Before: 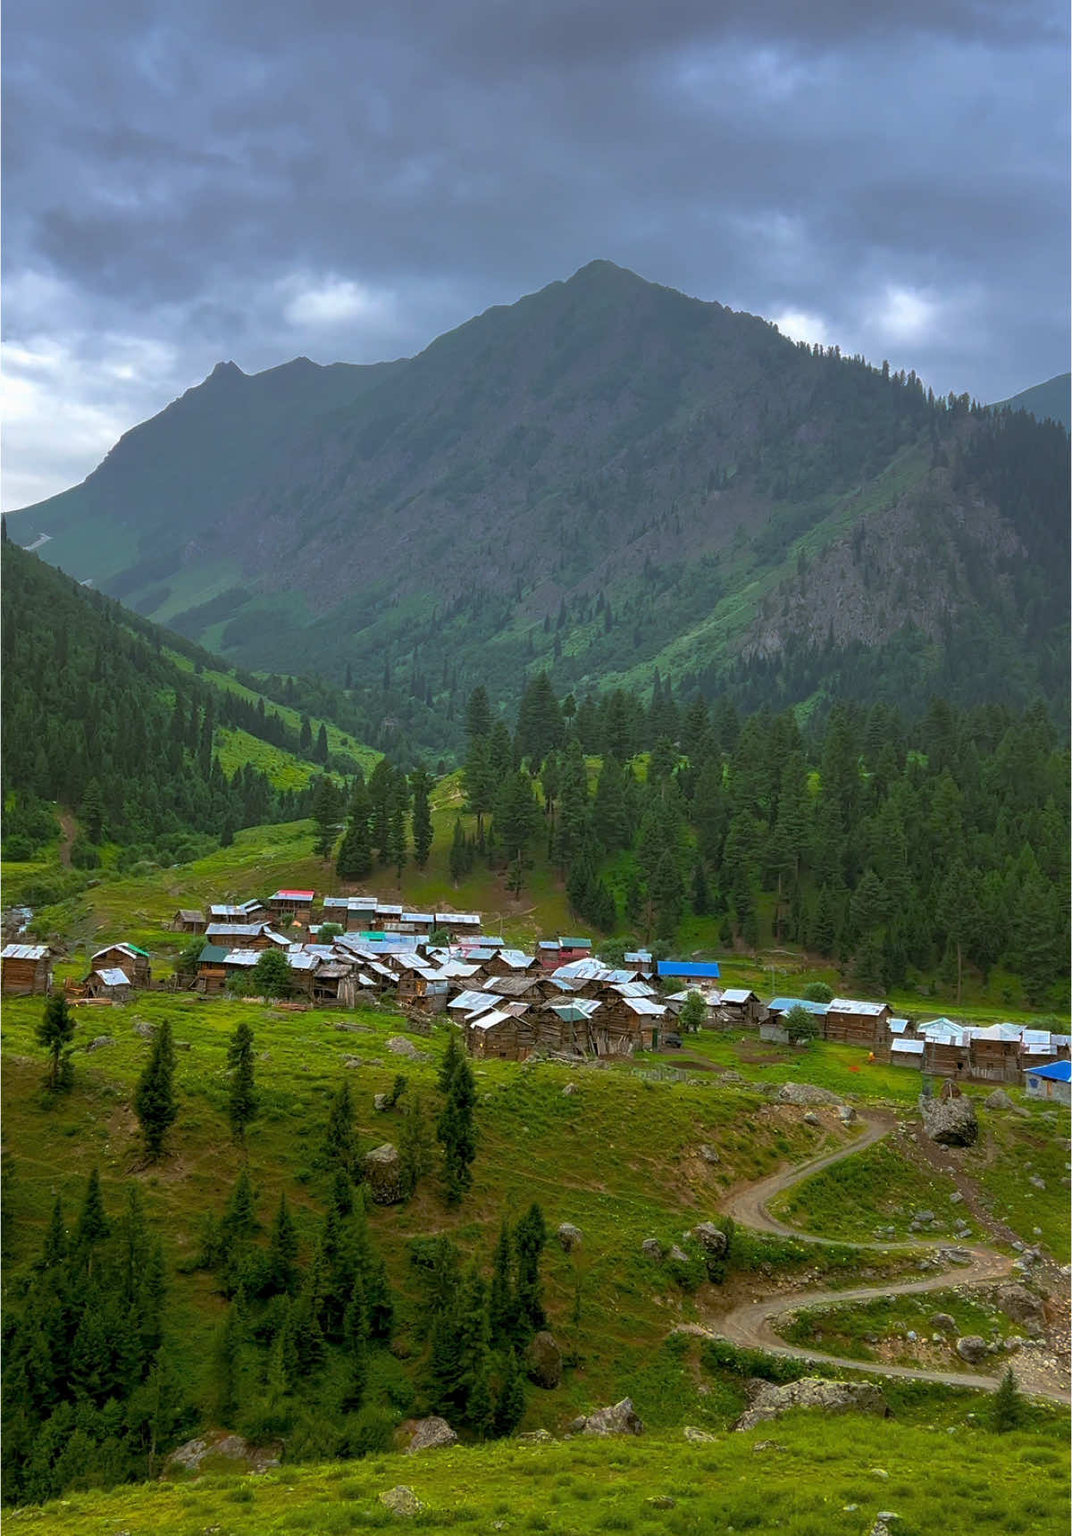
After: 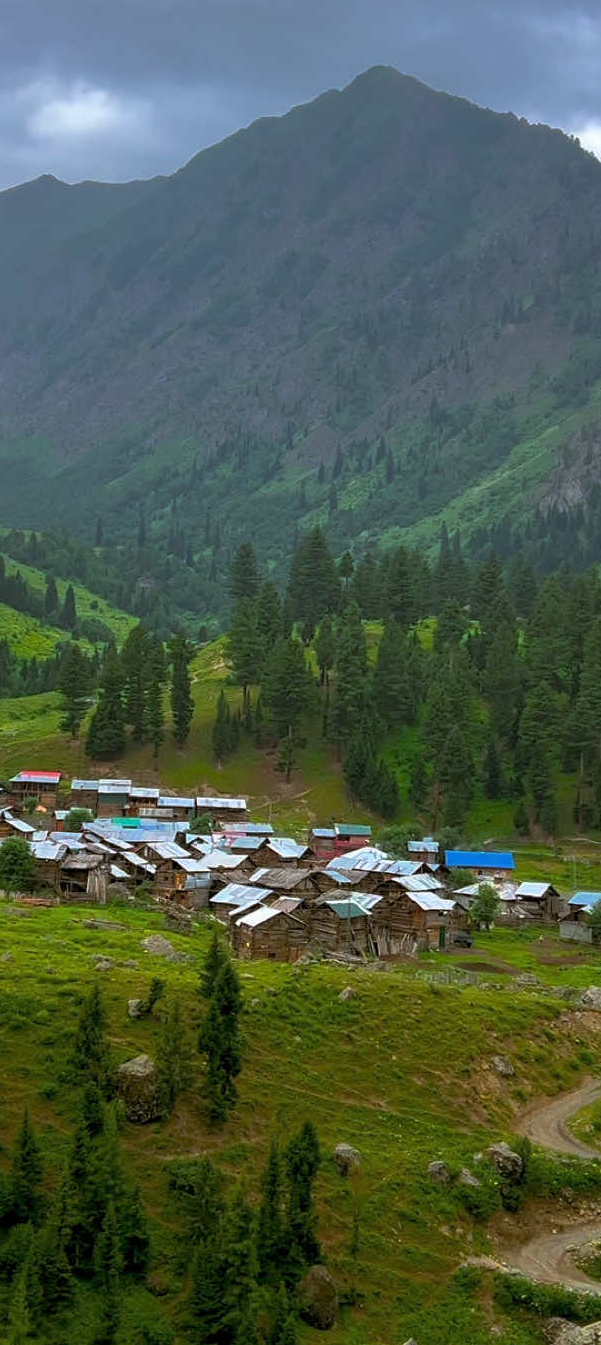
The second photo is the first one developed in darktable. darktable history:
crop and rotate: angle 0.014°, left 24.27%, top 13.118%, right 25.548%, bottom 8.59%
